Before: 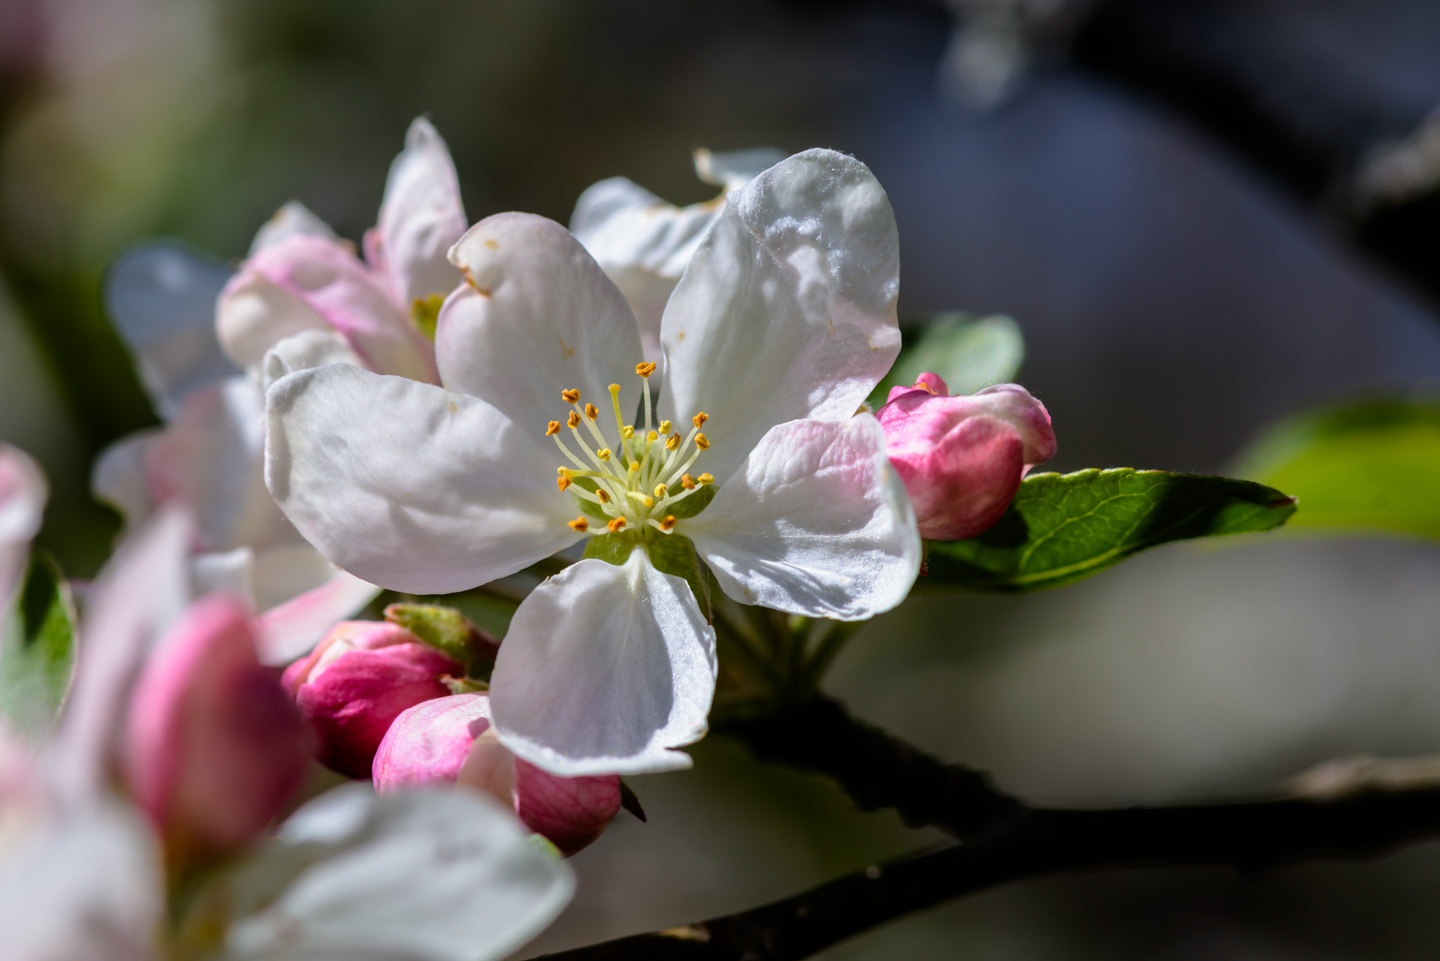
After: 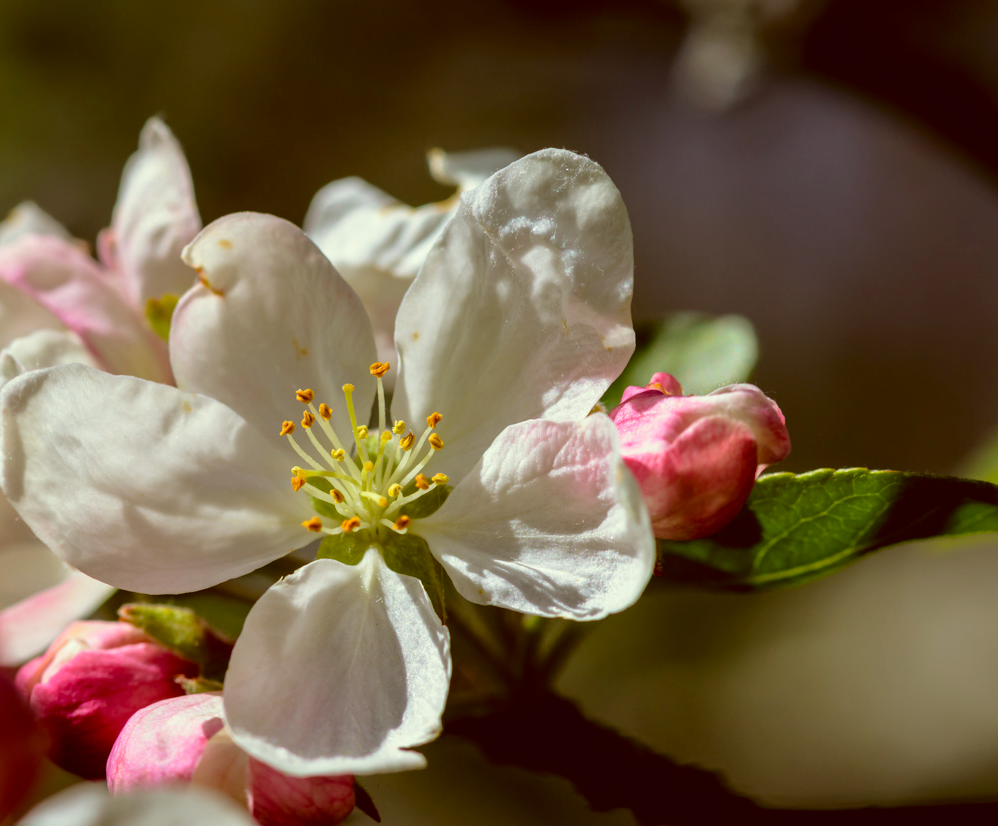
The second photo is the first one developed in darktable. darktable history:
crop: left 18.479%, right 12.2%, bottom 13.971%
color correction: highlights a* -5.94, highlights b* 9.48, shadows a* 10.12, shadows b* 23.94
